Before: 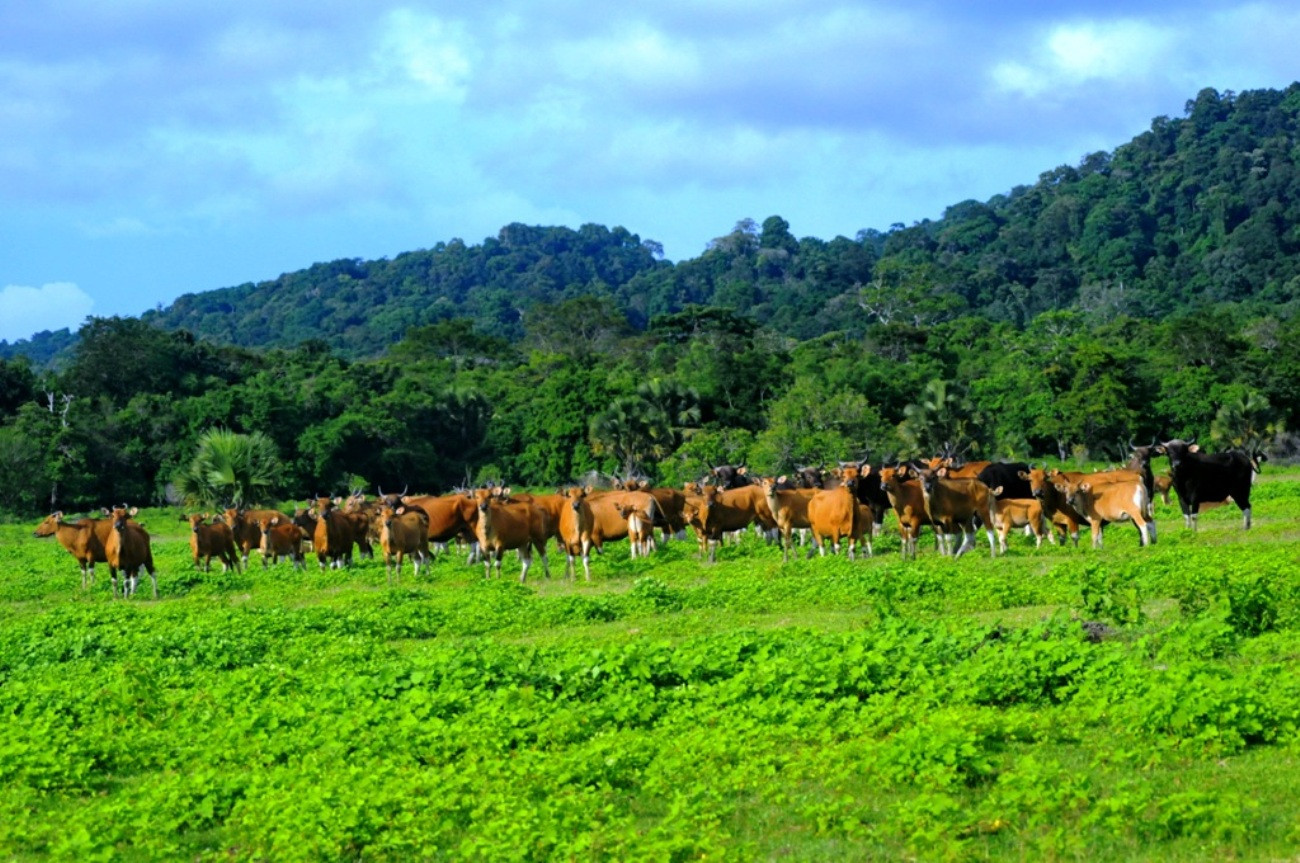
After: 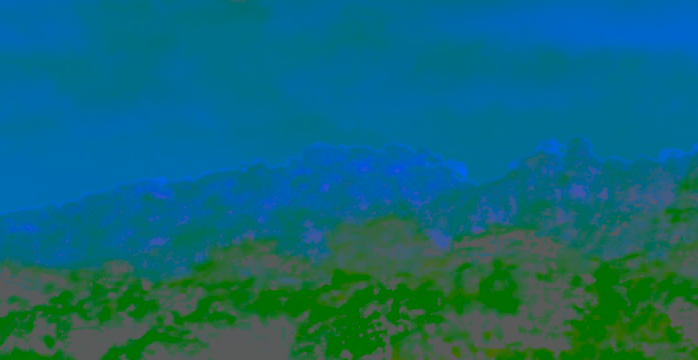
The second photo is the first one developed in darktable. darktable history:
crop: left 15.169%, top 9.277%, right 31.074%, bottom 49.004%
filmic rgb: black relative exposure -11.88 EV, white relative exposure 5.4 EV, hardness 4.5, latitude 50.16%, contrast 1.143
contrast brightness saturation: contrast -0.972, brightness -0.167, saturation 0.736
tone equalizer: -8 EV 0.041 EV
